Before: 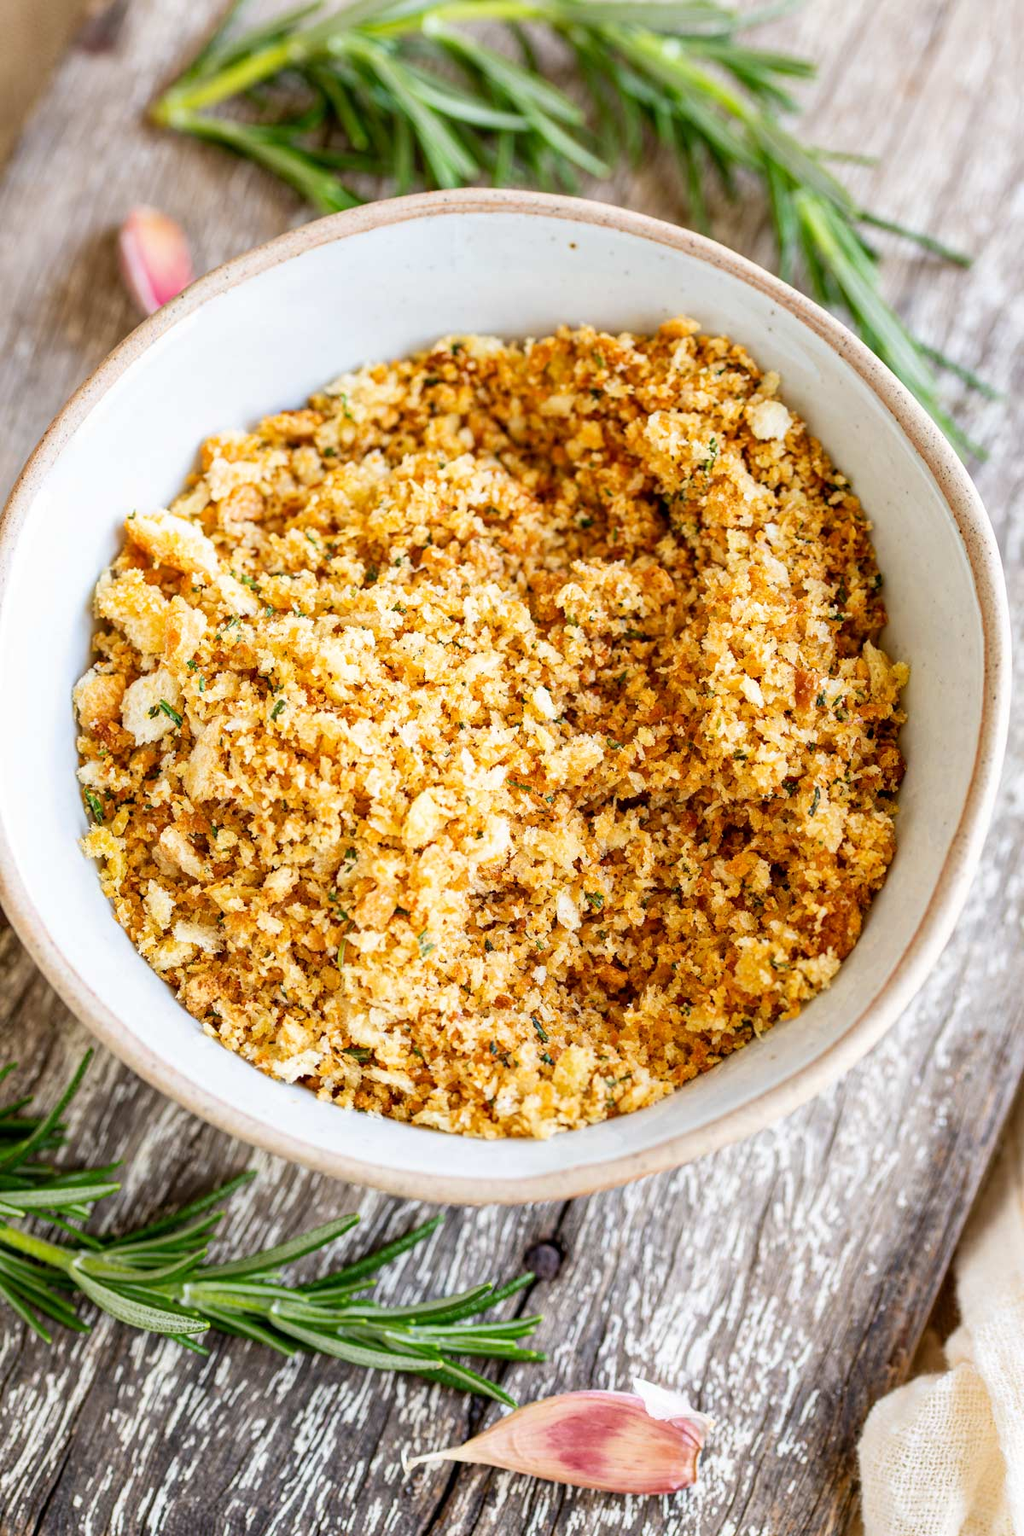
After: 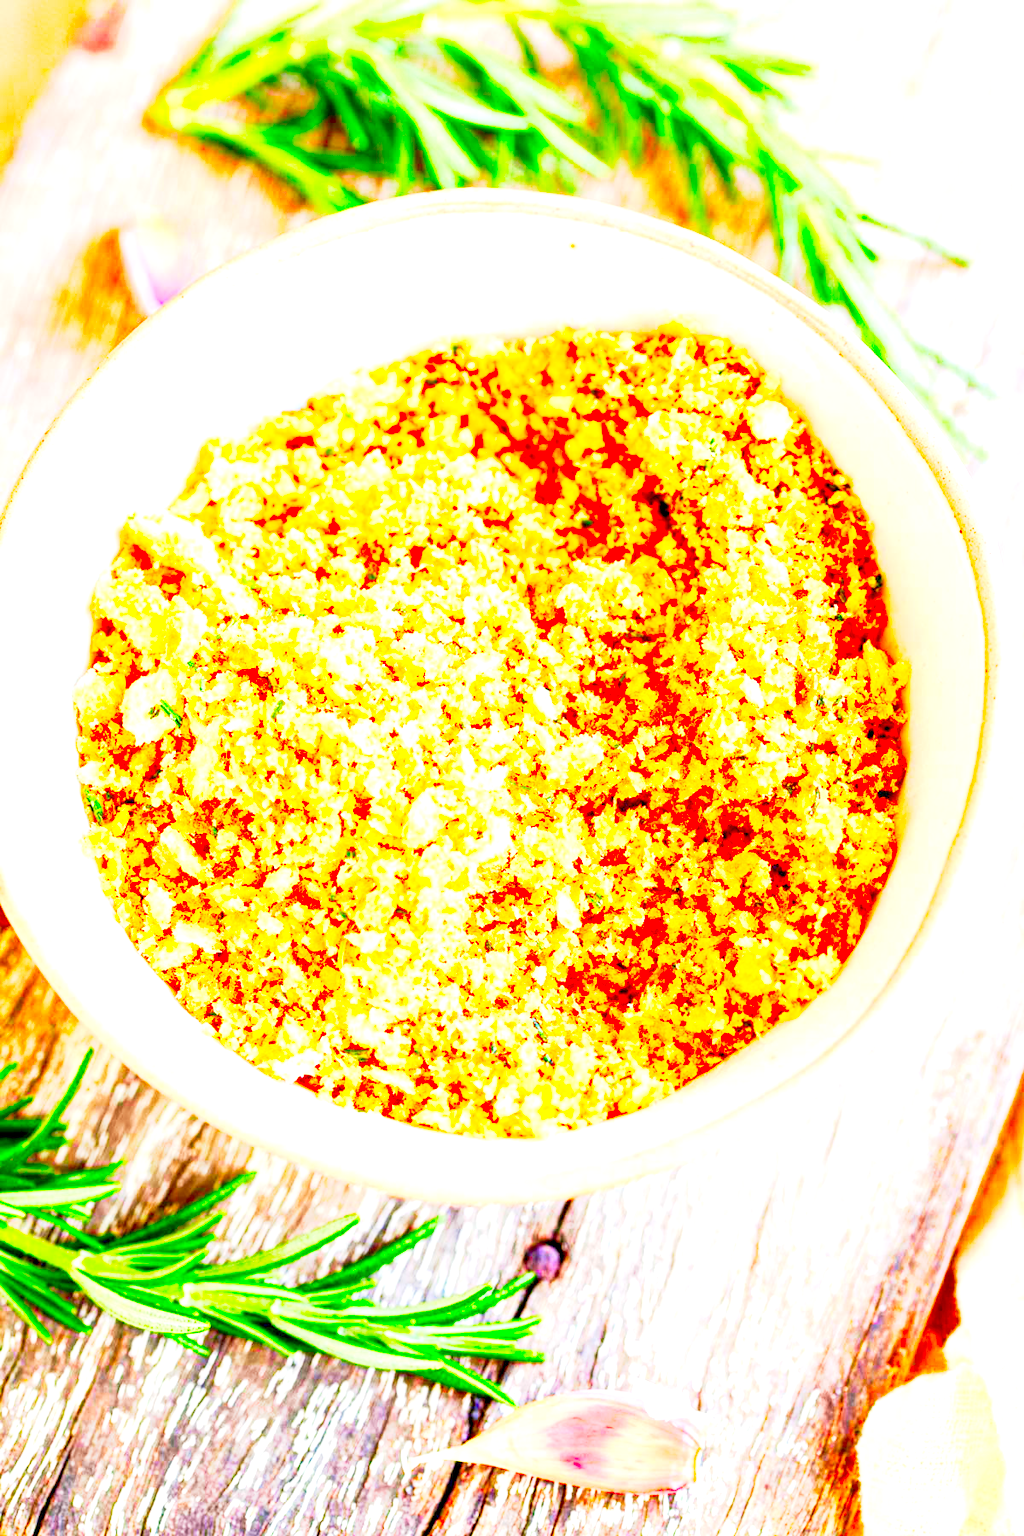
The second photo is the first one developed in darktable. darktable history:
color correction: saturation 3
exposure: black level correction 0.001, exposure 2 EV, compensate highlight preservation false
base curve: curves: ch0 [(0, 0) (0.088, 0.125) (0.176, 0.251) (0.354, 0.501) (0.613, 0.749) (1, 0.877)], preserve colors none
